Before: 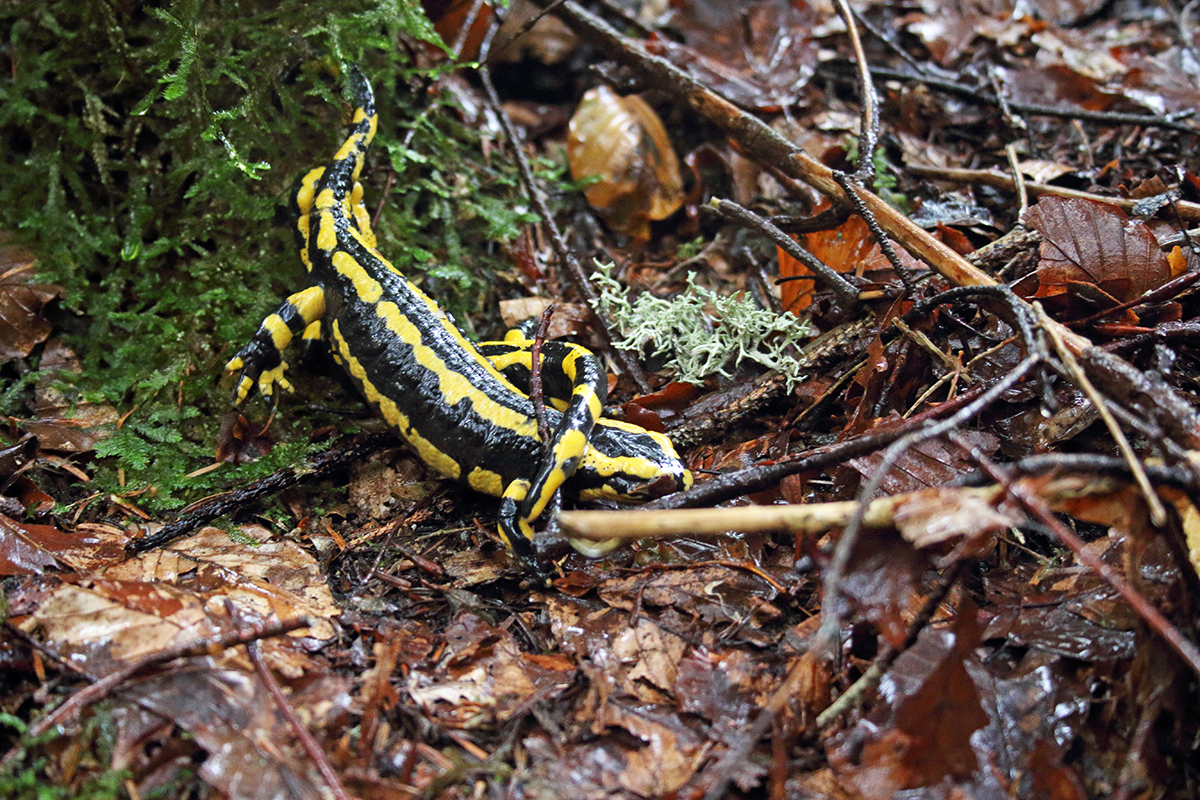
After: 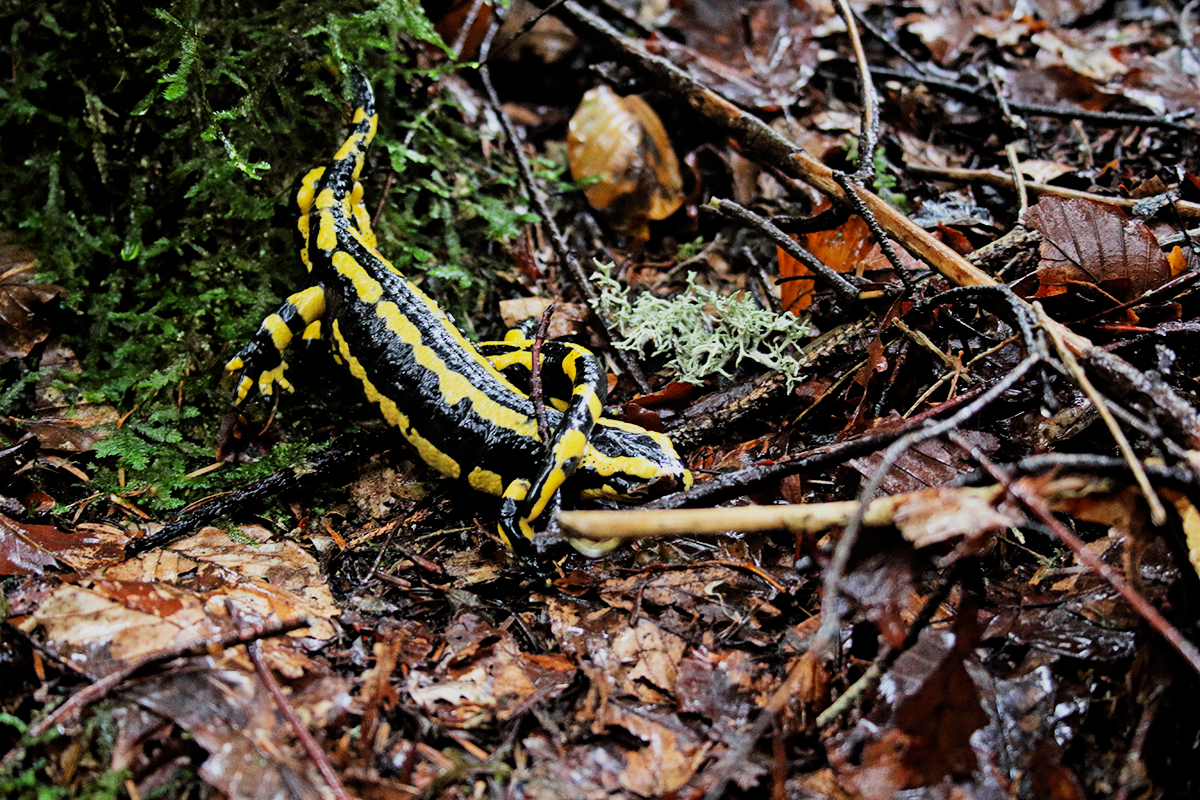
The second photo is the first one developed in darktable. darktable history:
filmic rgb: black relative exposure -5.14 EV, white relative exposure 3.97 EV, threshold 2.98 EV, structure ↔ texture 99.94%, hardness 2.89, contrast 1.299, highlights saturation mix -29.73%, iterations of high-quality reconstruction 0, enable highlight reconstruction true
color correction: highlights b* -0.039, saturation 1.13
